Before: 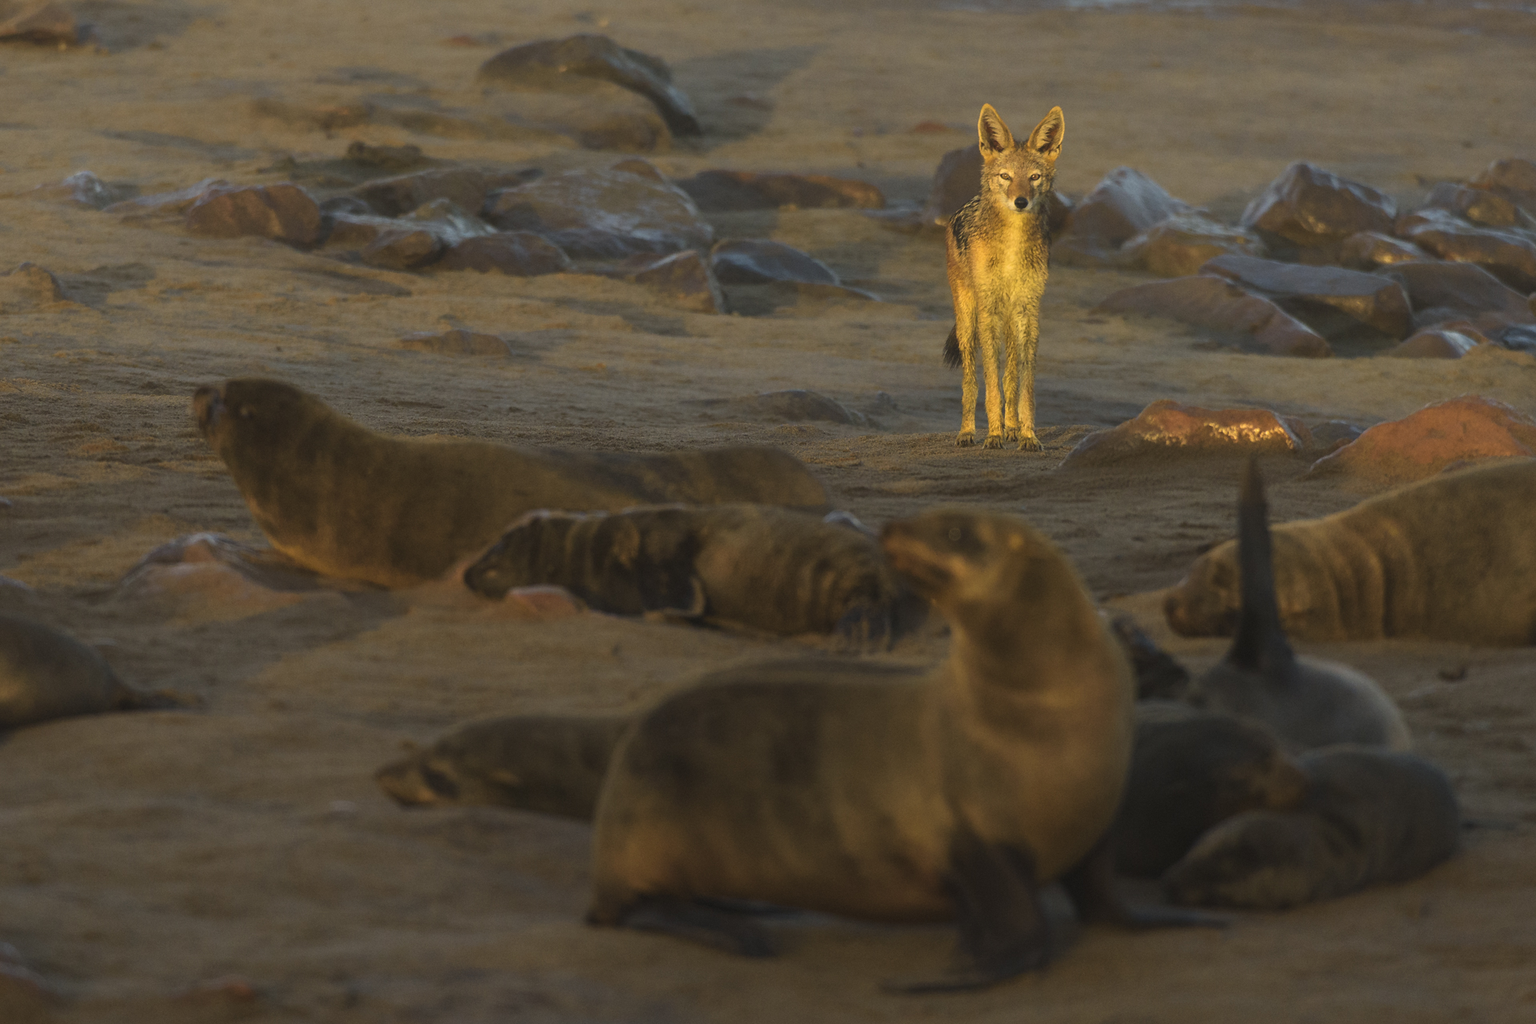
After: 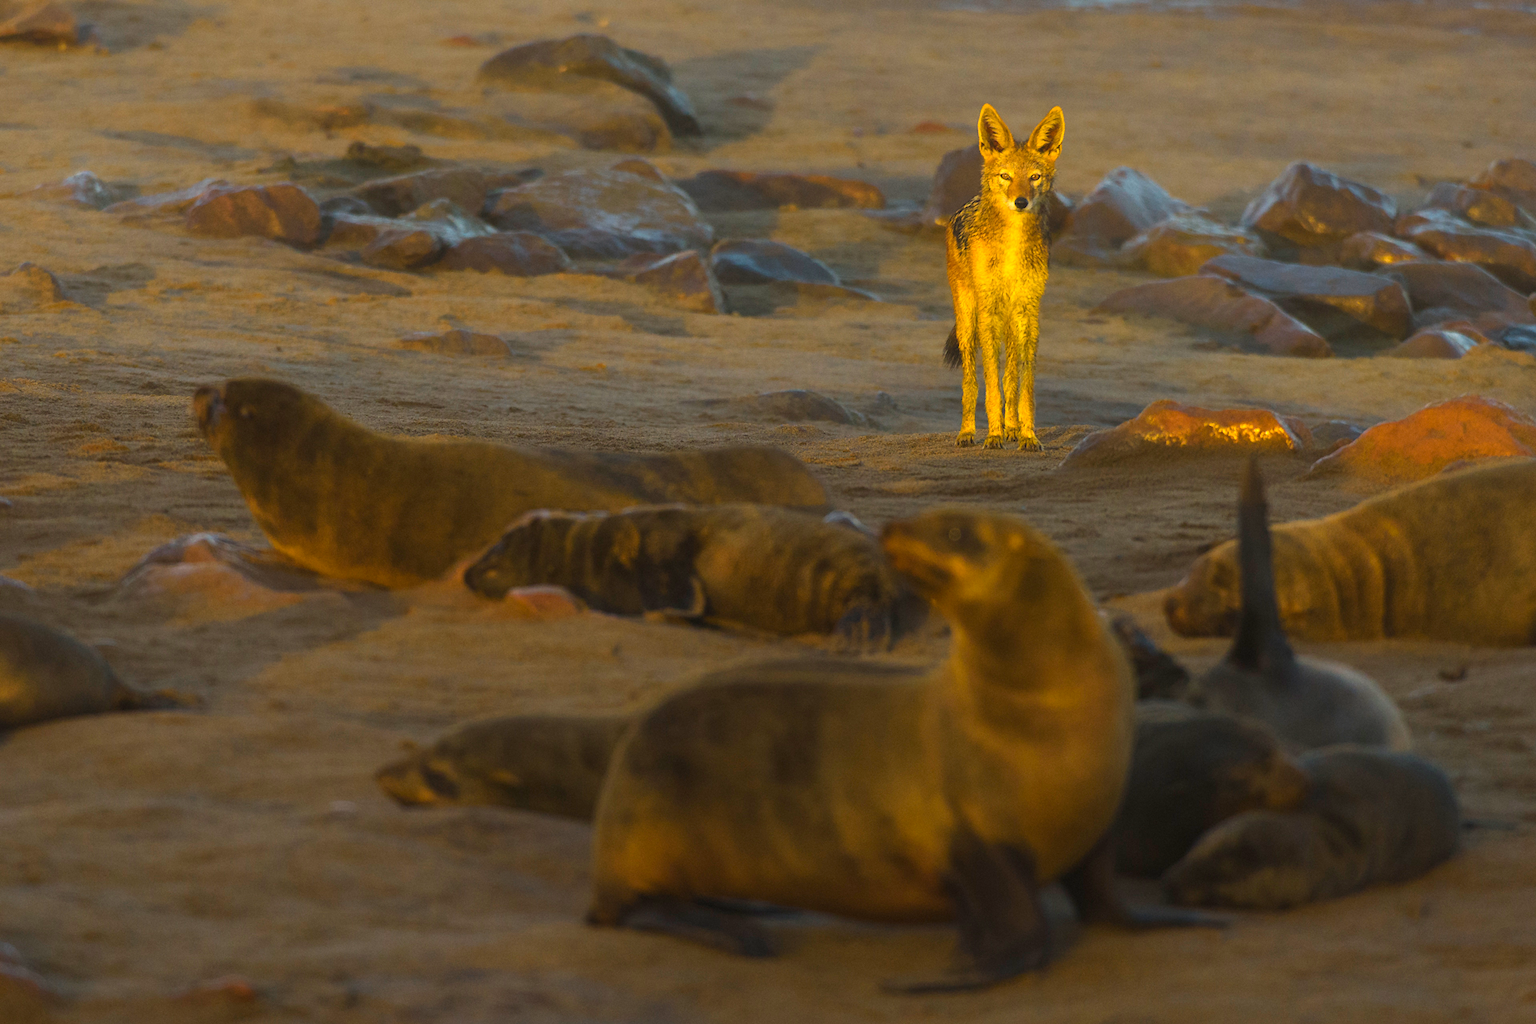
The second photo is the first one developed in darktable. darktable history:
color balance rgb: perceptual saturation grading › global saturation 19.428%, perceptual brilliance grading › global brilliance 12.171%, global vibrance 20%
